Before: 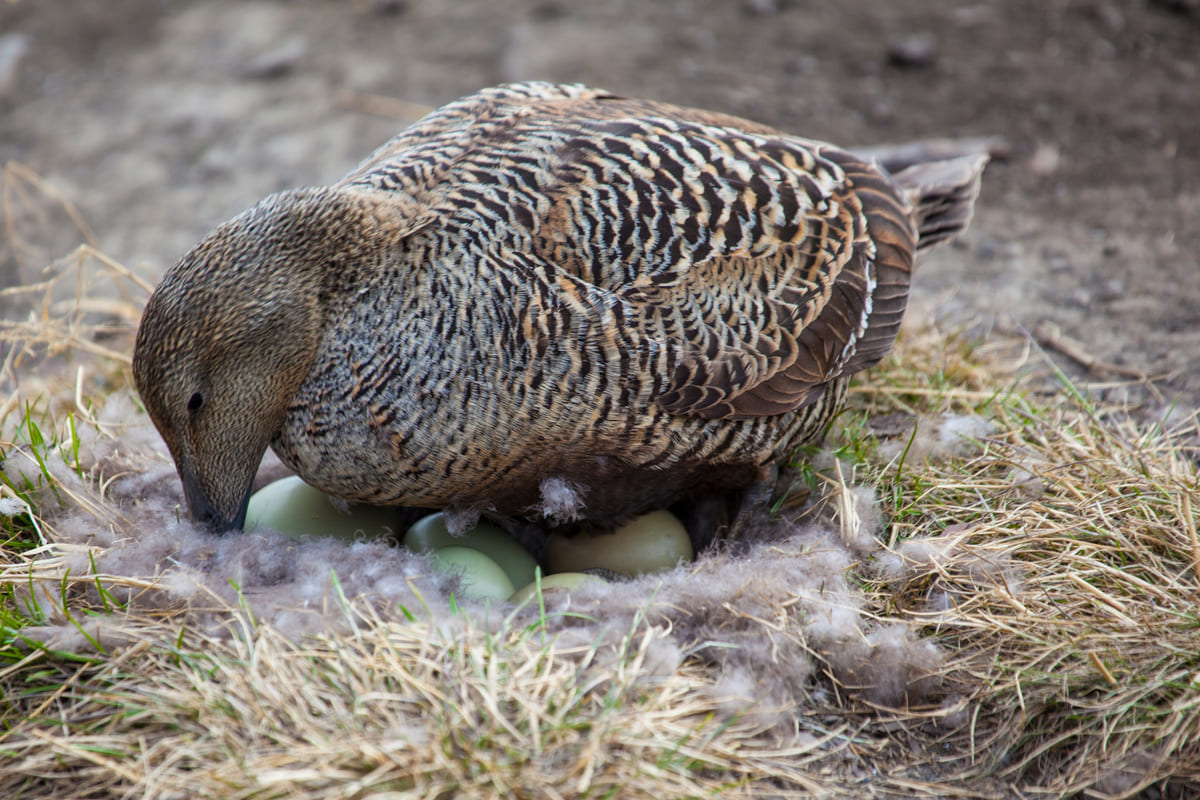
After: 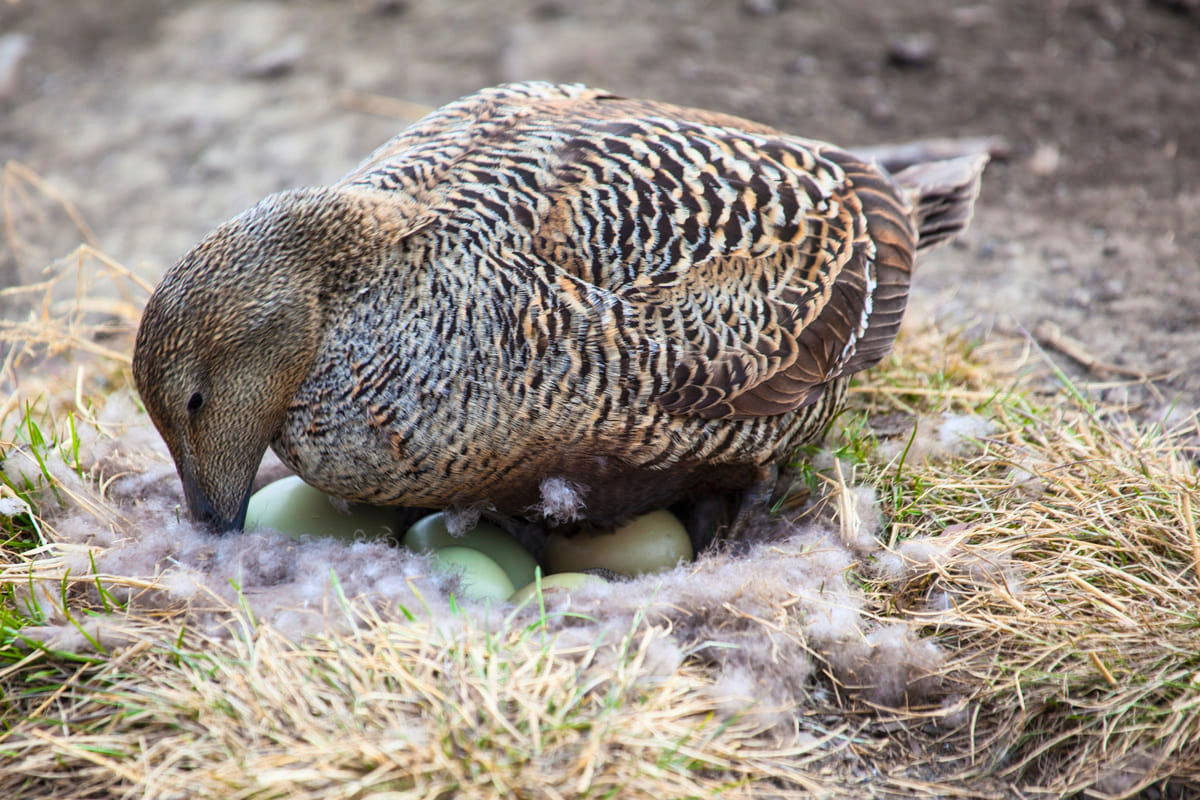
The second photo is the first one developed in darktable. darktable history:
contrast brightness saturation: contrast 0.204, brightness 0.159, saturation 0.226
